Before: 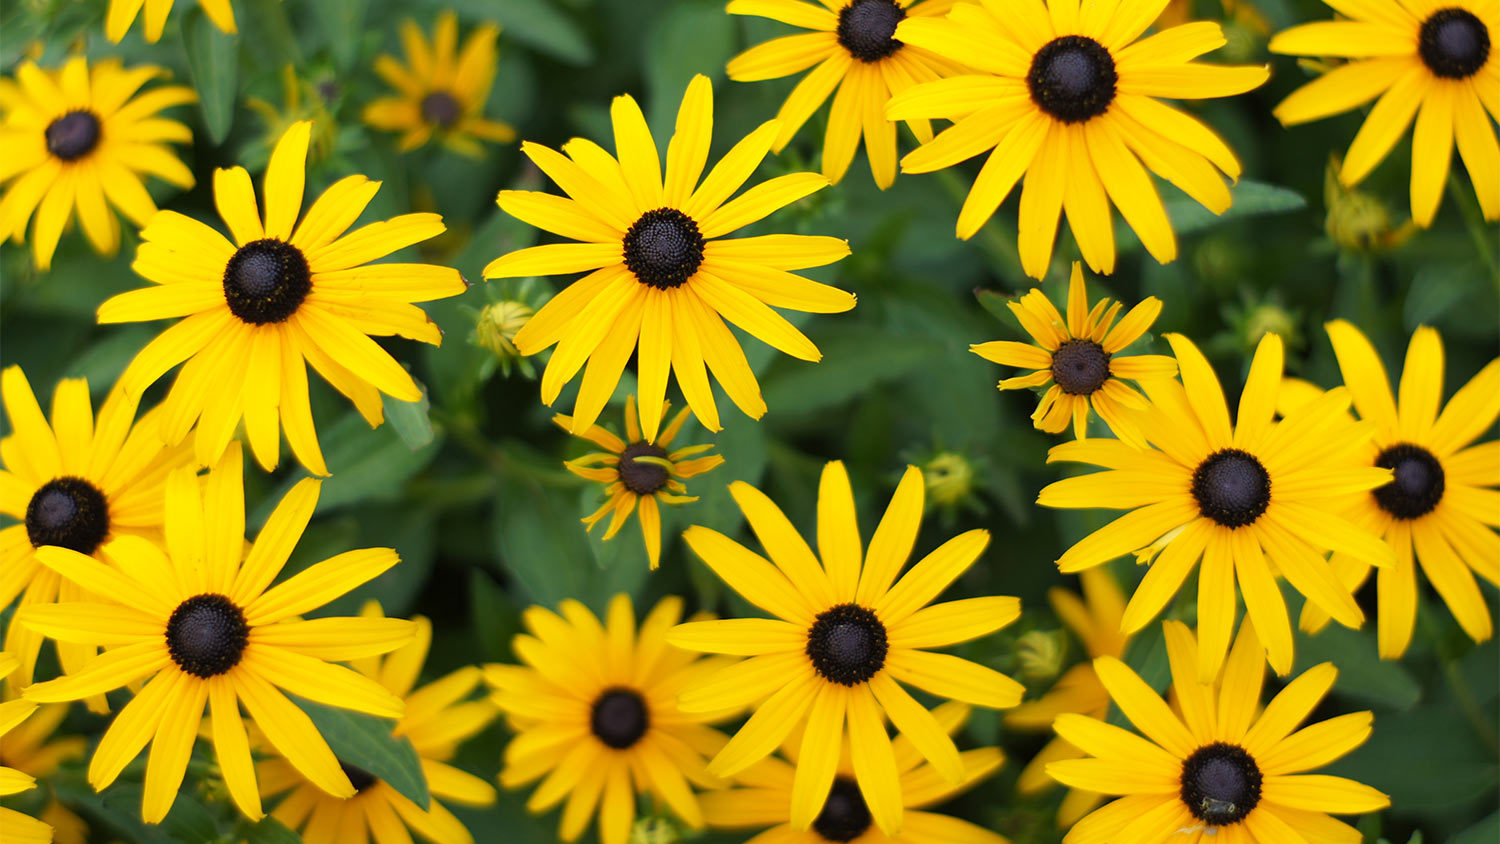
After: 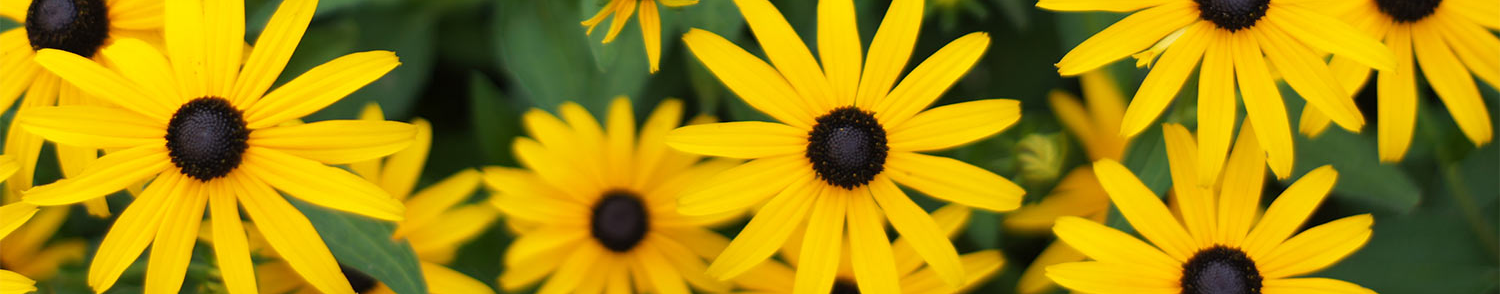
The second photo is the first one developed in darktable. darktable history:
crop and rotate: top 58.999%, bottom 6.099%
